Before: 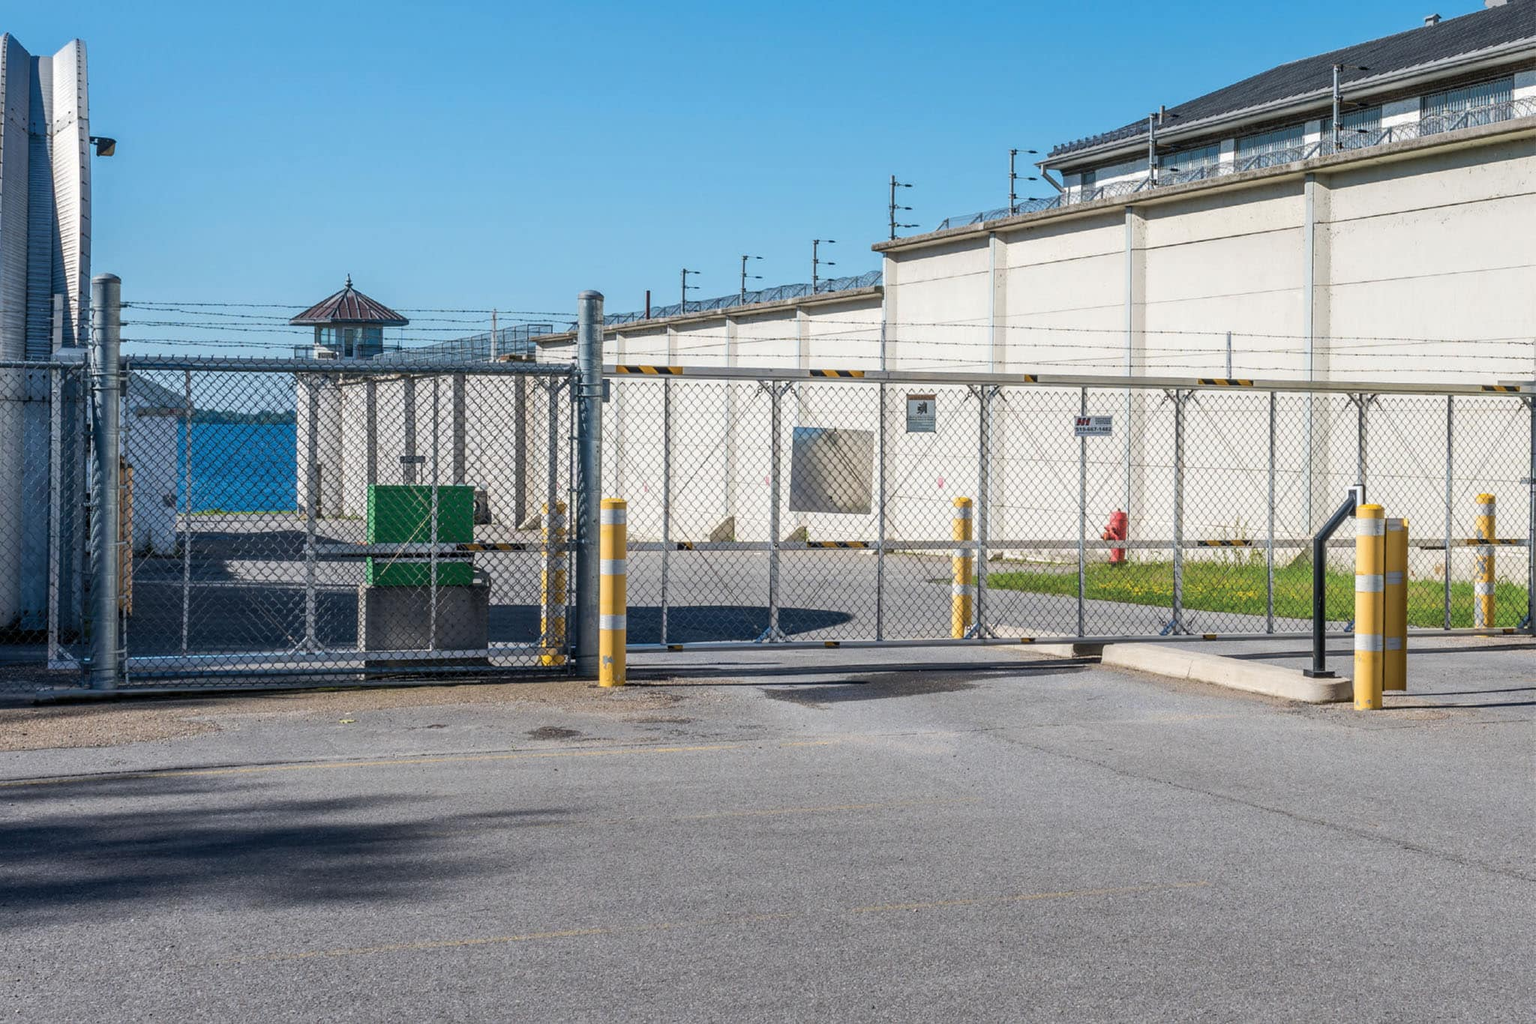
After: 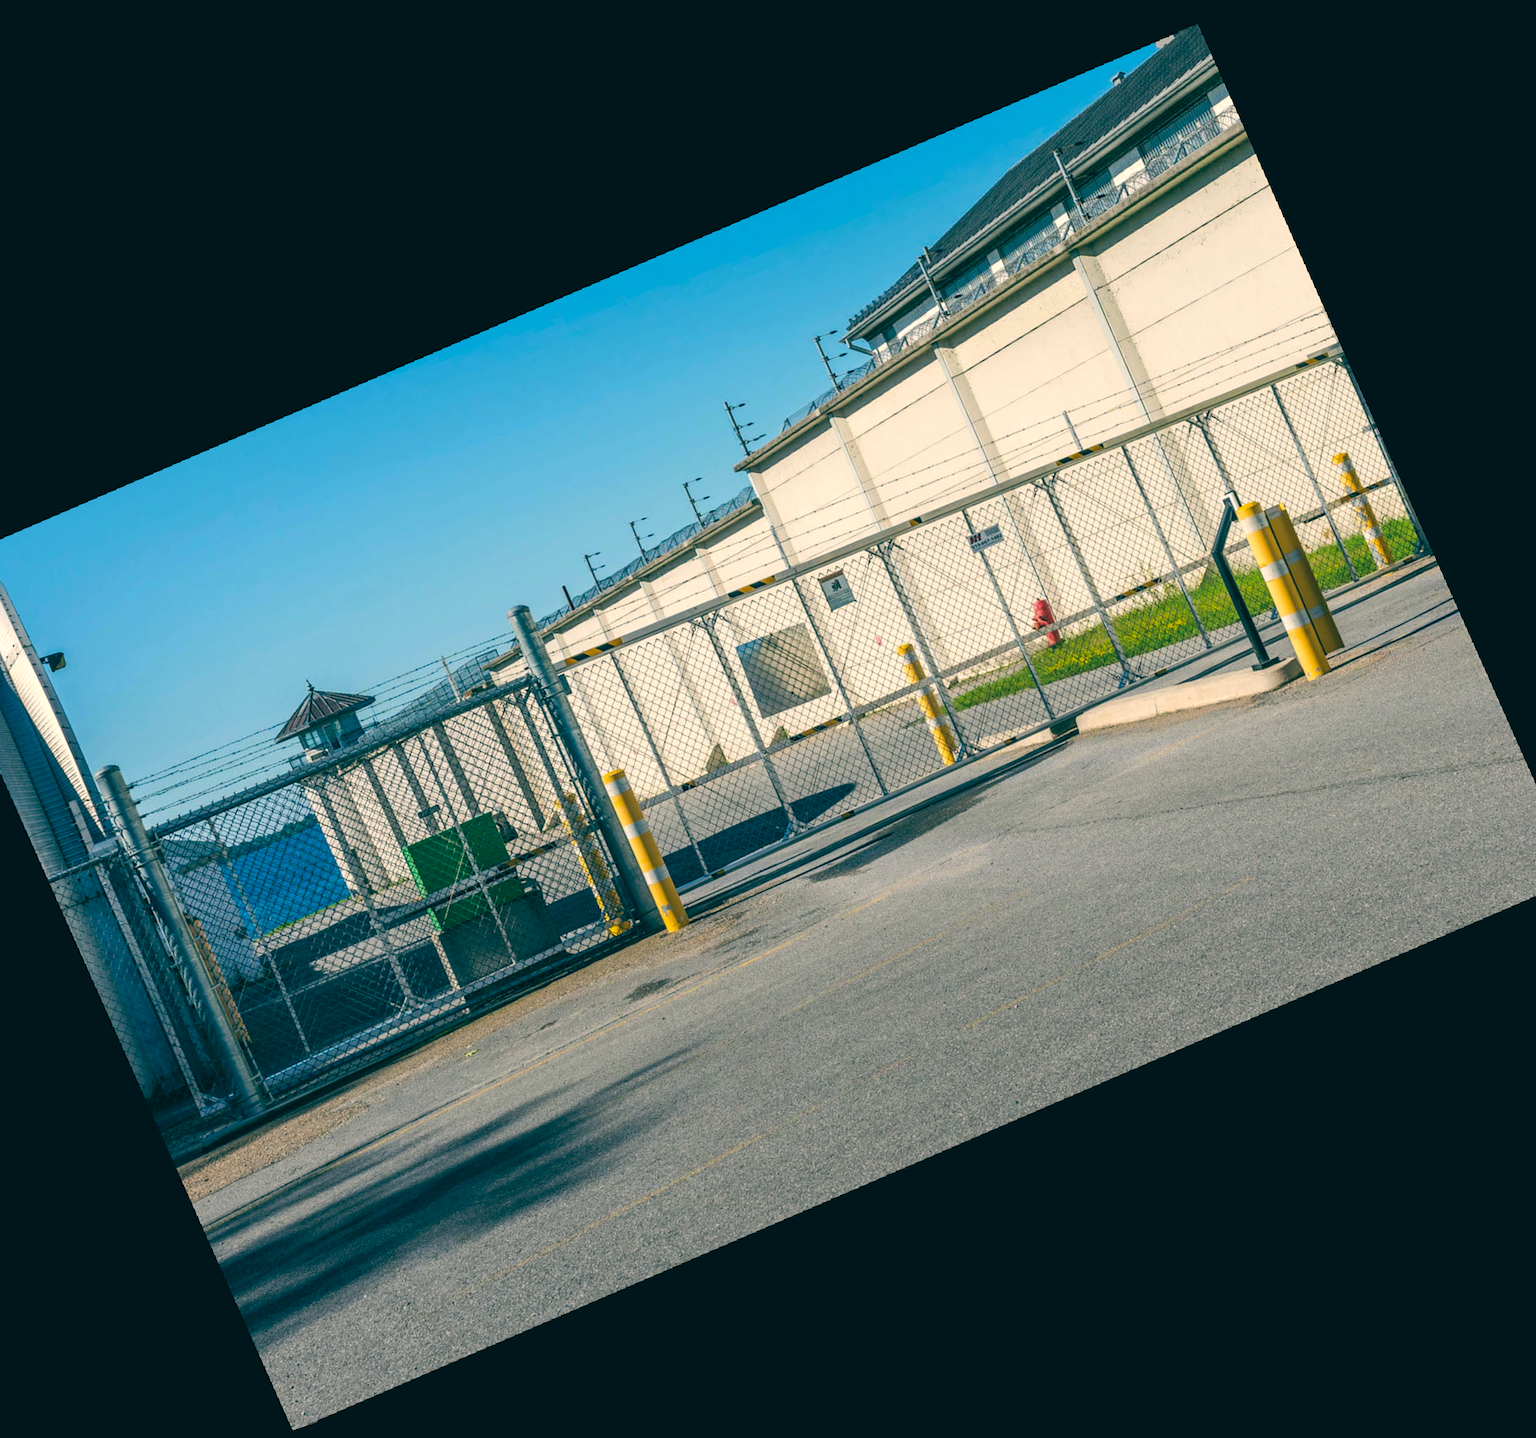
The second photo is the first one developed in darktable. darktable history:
rotate and perspective: rotation -4.2°, shear 0.006, automatic cropping off
color balance rgb: perceptual saturation grading › global saturation 20%, global vibrance 20%
crop and rotate: angle 19.43°, left 6.812%, right 4.125%, bottom 1.087%
color balance: lift [1.005, 0.99, 1.007, 1.01], gamma [1, 0.979, 1.011, 1.021], gain [0.923, 1.098, 1.025, 0.902], input saturation 90.45%, contrast 7.73%, output saturation 105.91%
